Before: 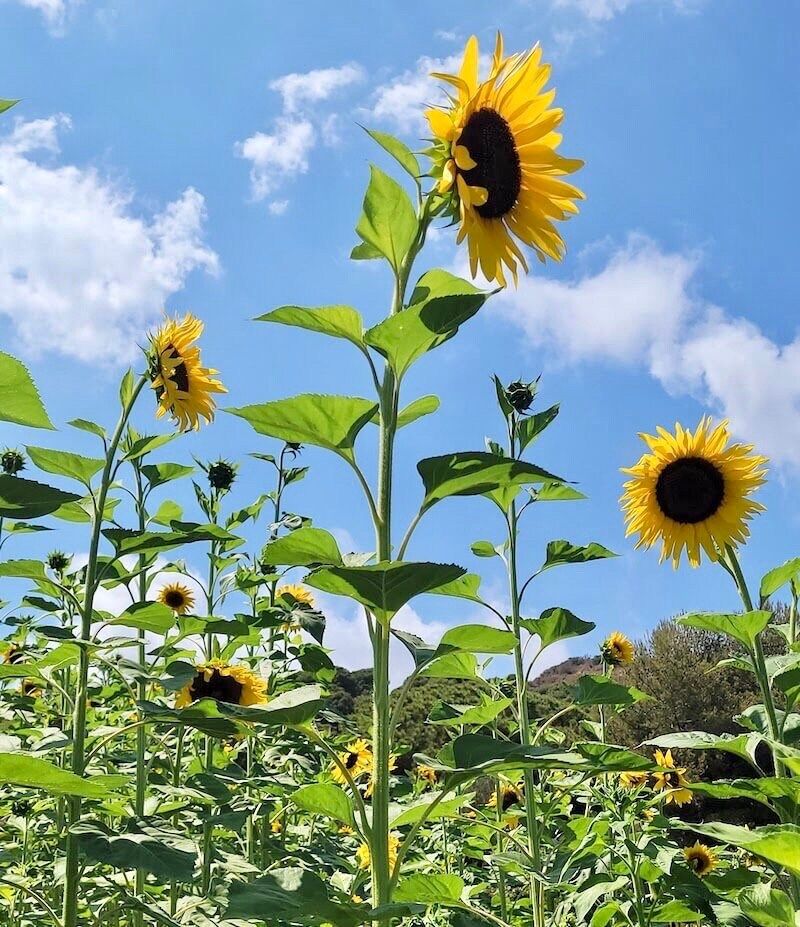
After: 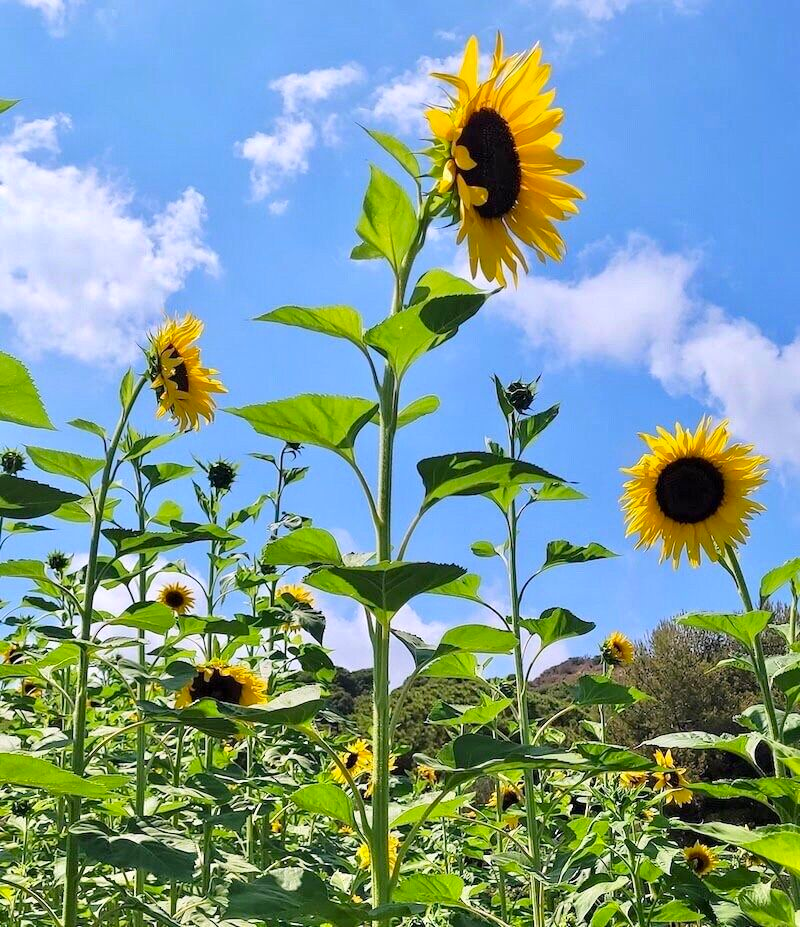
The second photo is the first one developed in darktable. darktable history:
color correction: highlights a* 3.22, highlights b* 1.93, saturation 1.19
base curve: curves: ch0 [(0, 0) (0.989, 0.992)], preserve colors none
white balance: red 0.976, blue 1.04
